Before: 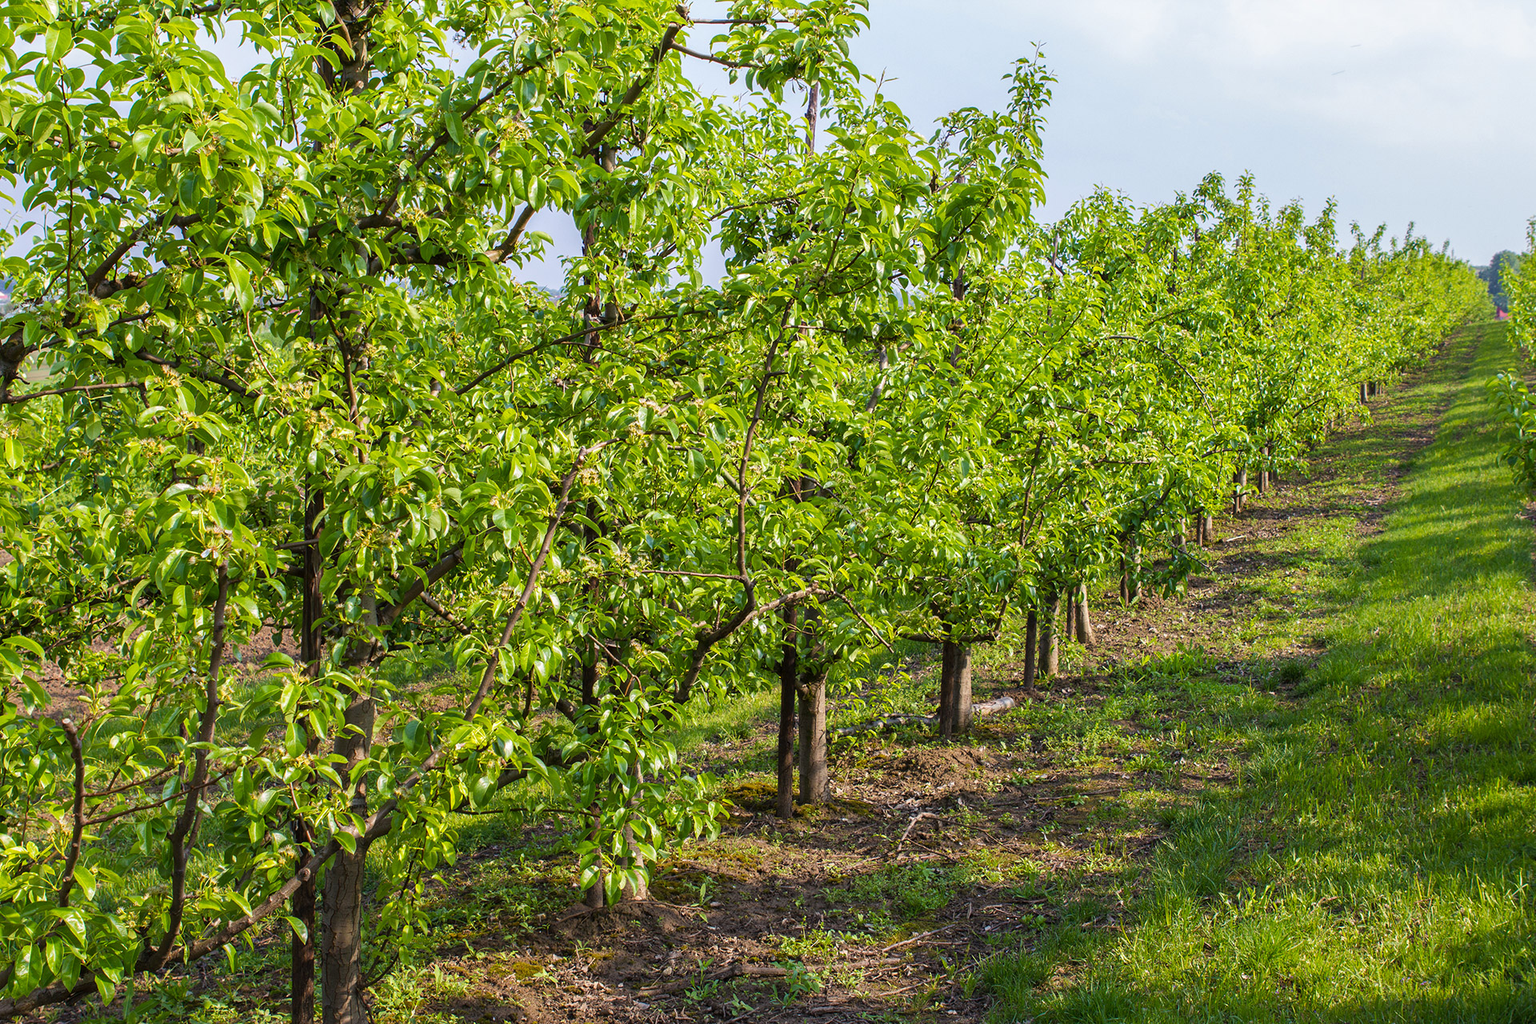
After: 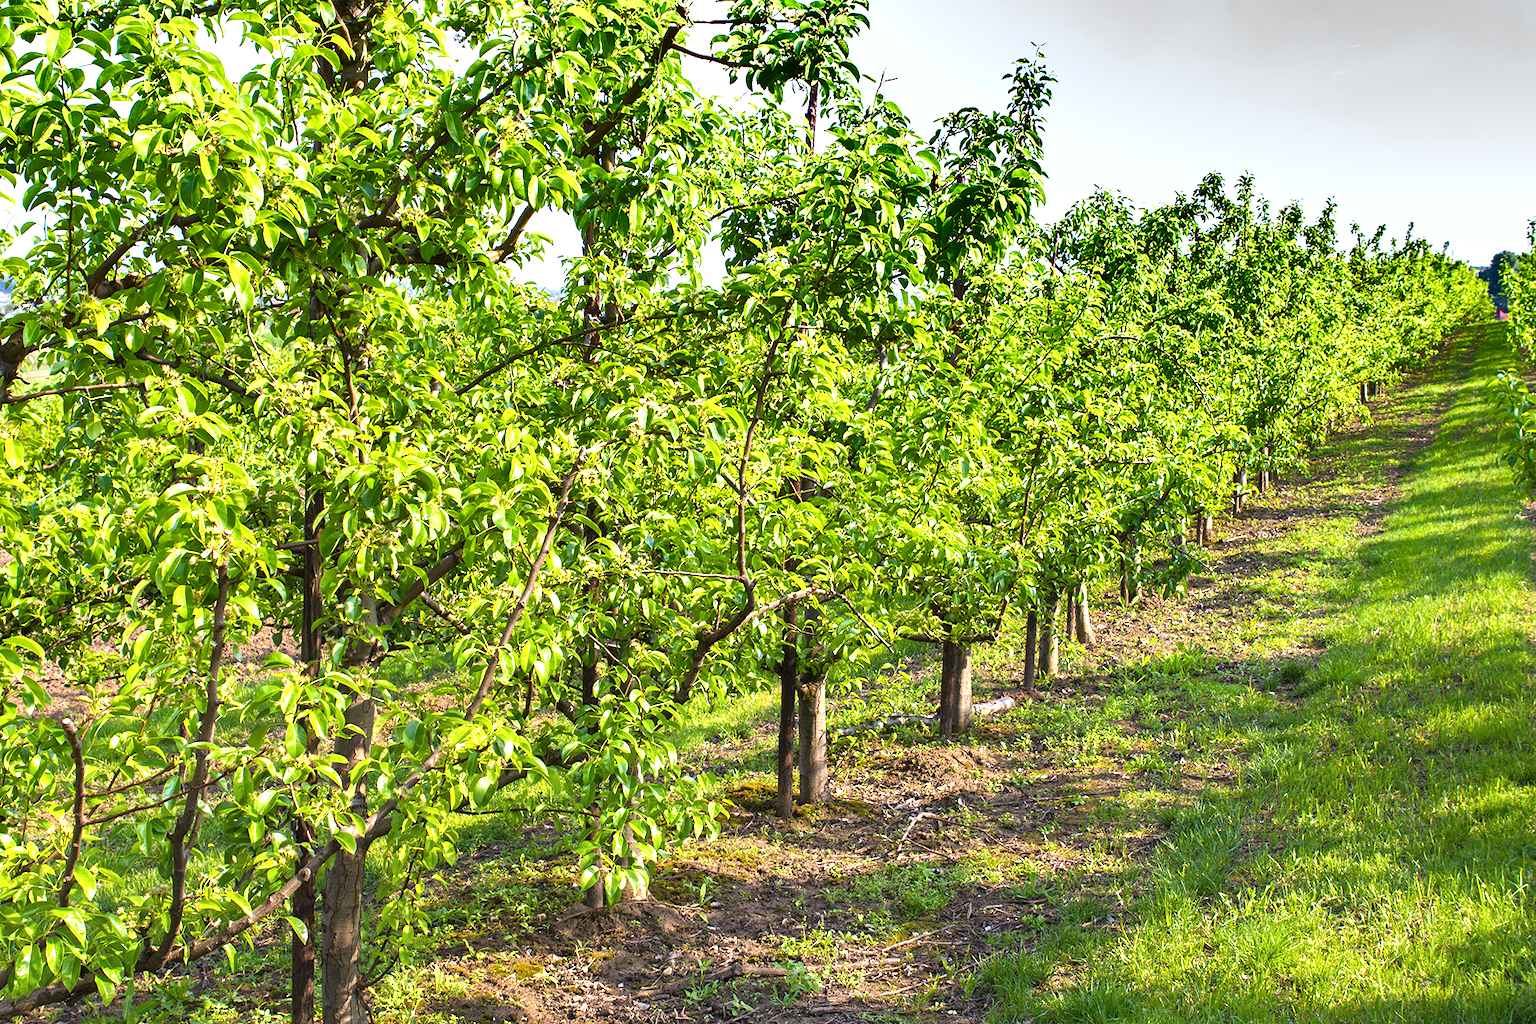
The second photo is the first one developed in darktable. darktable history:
shadows and highlights: radius 171.16, shadows 27, white point adjustment 3.13, highlights -67.95, soften with gaussian
exposure: black level correction 0, exposure 0.953 EV, compensate exposure bias true, compensate highlight preservation false
